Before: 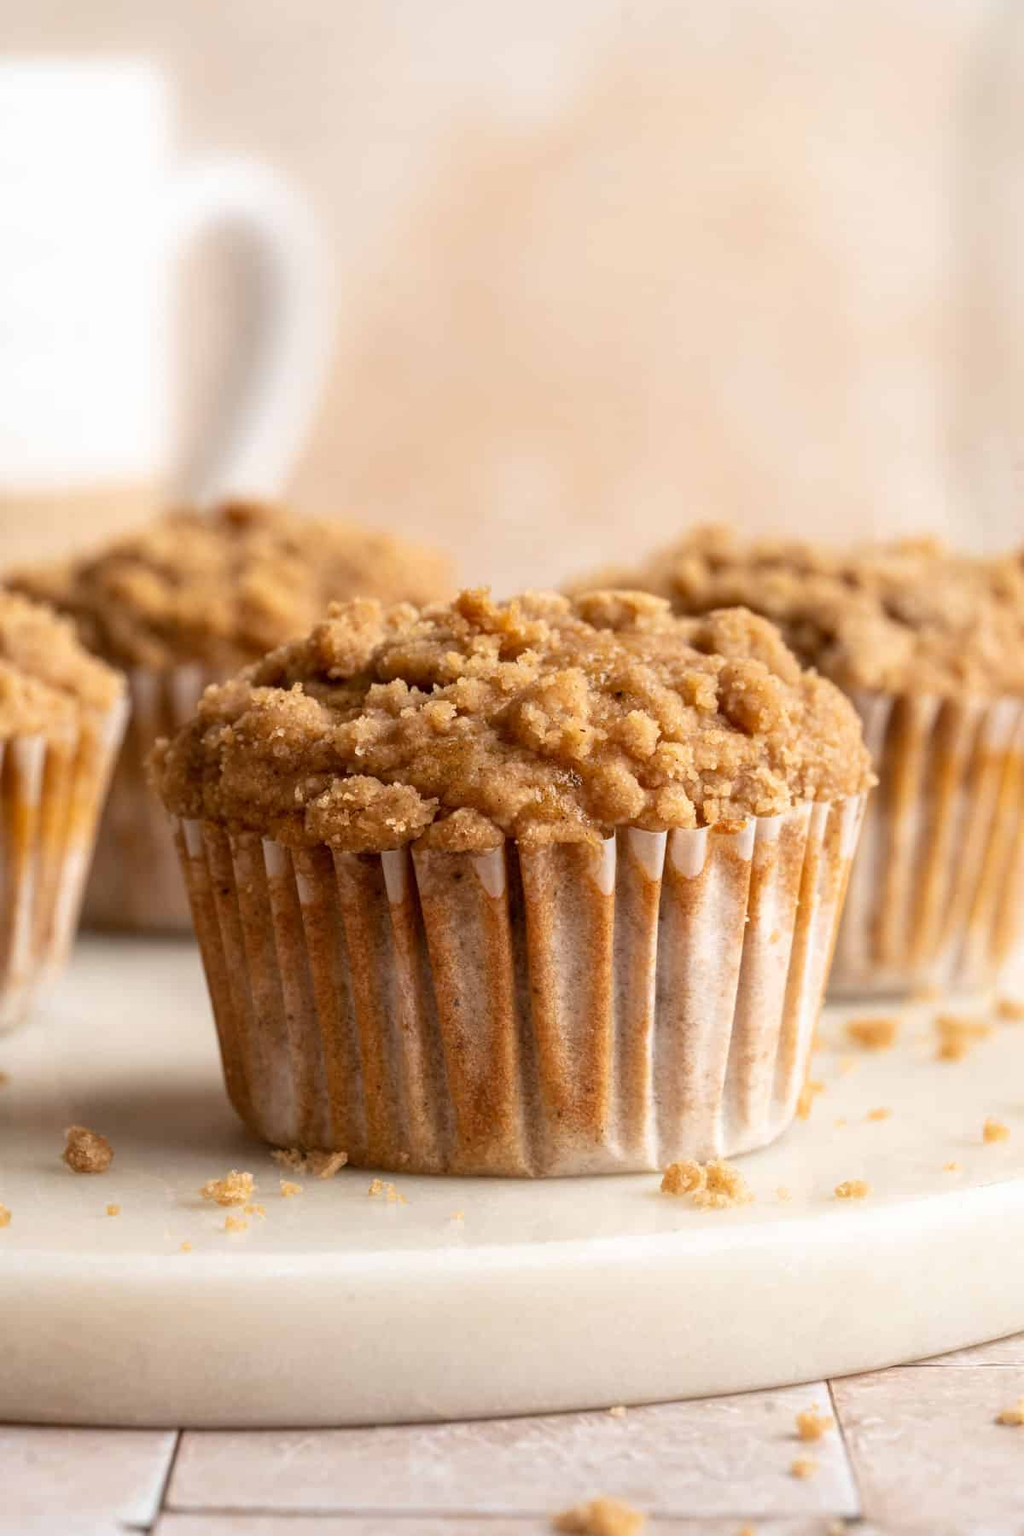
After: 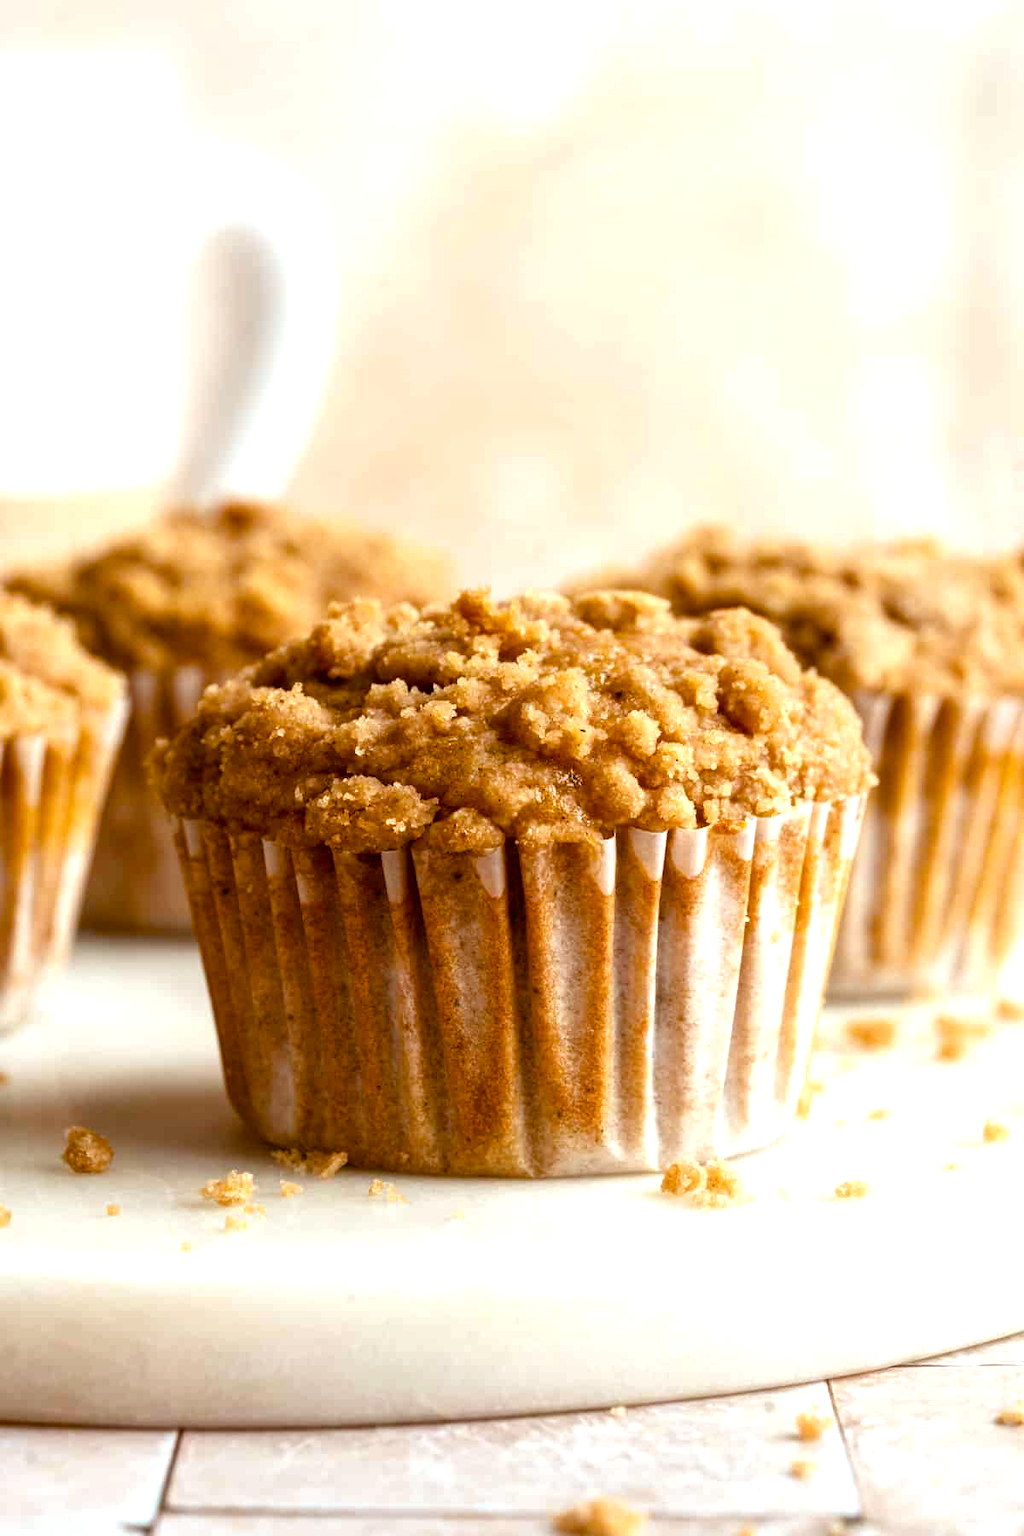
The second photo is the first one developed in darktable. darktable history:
color balance rgb: perceptual saturation grading › mid-tones 6.33%, perceptual saturation grading › shadows 72.44%, perceptual brilliance grading › highlights 11.59%, contrast 5.05%
color balance: on, module defaults
color correction: highlights a* -4.98, highlights b* -3.76, shadows a* 3.83, shadows b* 4.08
